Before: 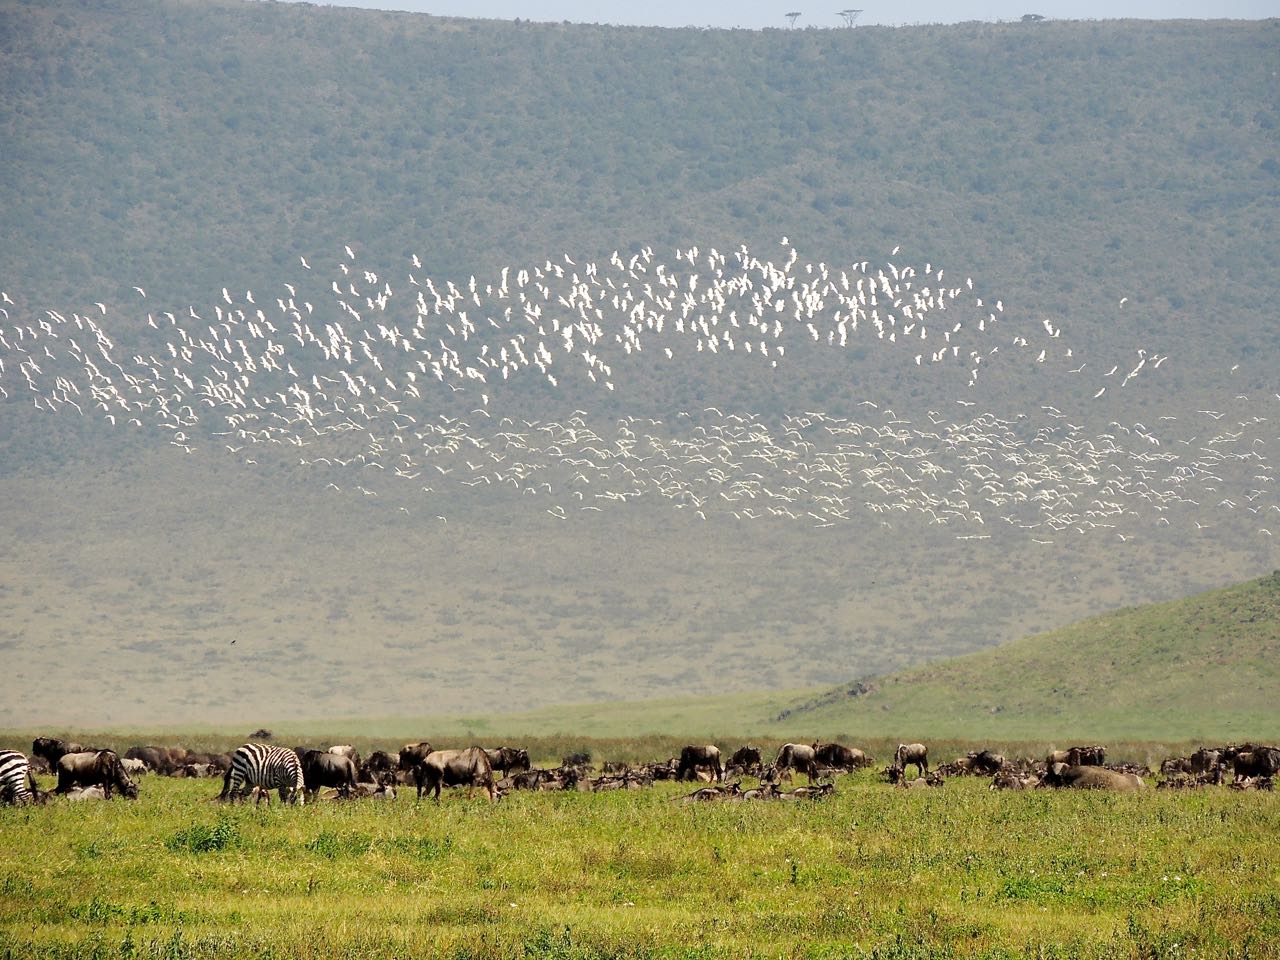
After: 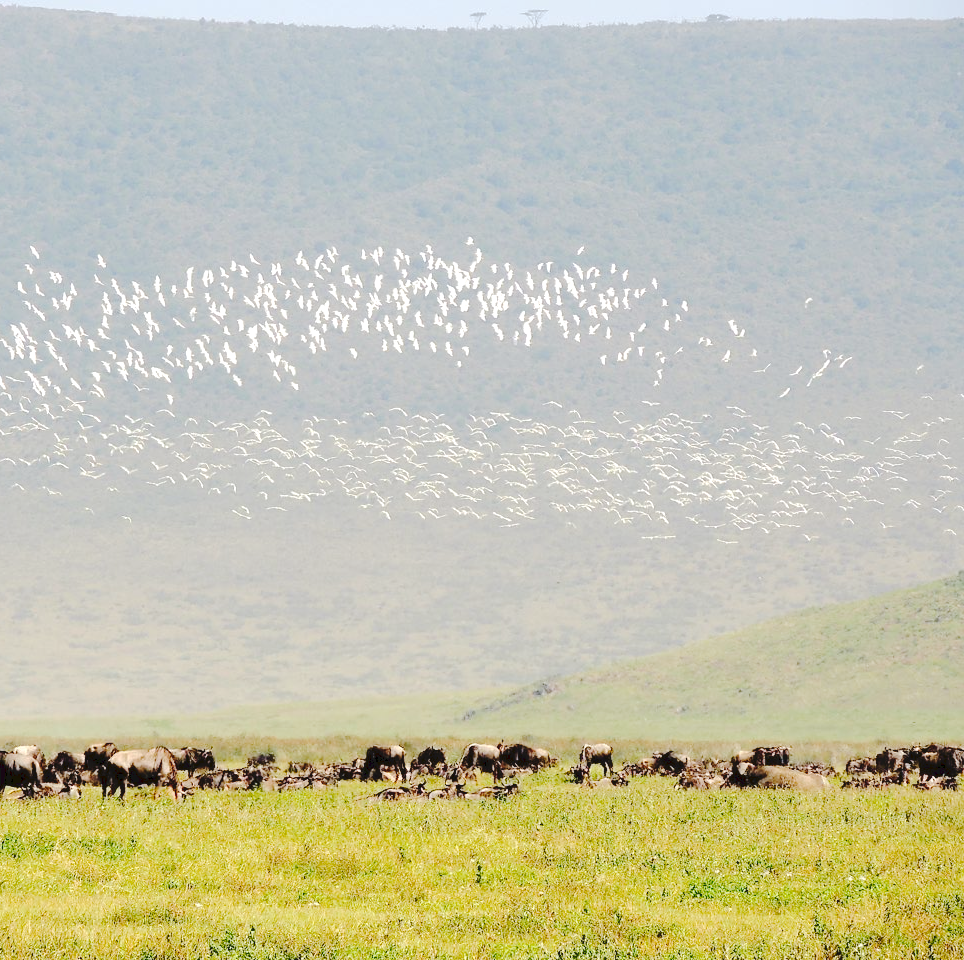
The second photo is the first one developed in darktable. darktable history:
tone equalizer: -8 EV 0.972 EV, -7 EV 1 EV, -6 EV 0.968 EV, -5 EV 0.994 EV, -4 EV 1.01 EV, -3 EV 0.725 EV, -2 EV 0.497 EV, -1 EV 0.243 EV, edges refinement/feathering 500, mask exposure compensation -1.57 EV, preserve details no
crop and rotate: left 24.671%
tone curve: curves: ch0 [(0, 0) (0.003, 0.057) (0.011, 0.061) (0.025, 0.065) (0.044, 0.075) (0.069, 0.082) (0.1, 0.09) (0.136, 0.102) (0.177, 0.145) (0.224, 0.195) (0.277, 0.27) (0.335, 0.374) (0.399, 0.486) (0.468, 0.578) (0.543, 0.652) (0.623, 0.717) (0.709, 0.778) (0.801, 0.837) (0.898, 0.909) (1, 1)], preserve colors none
